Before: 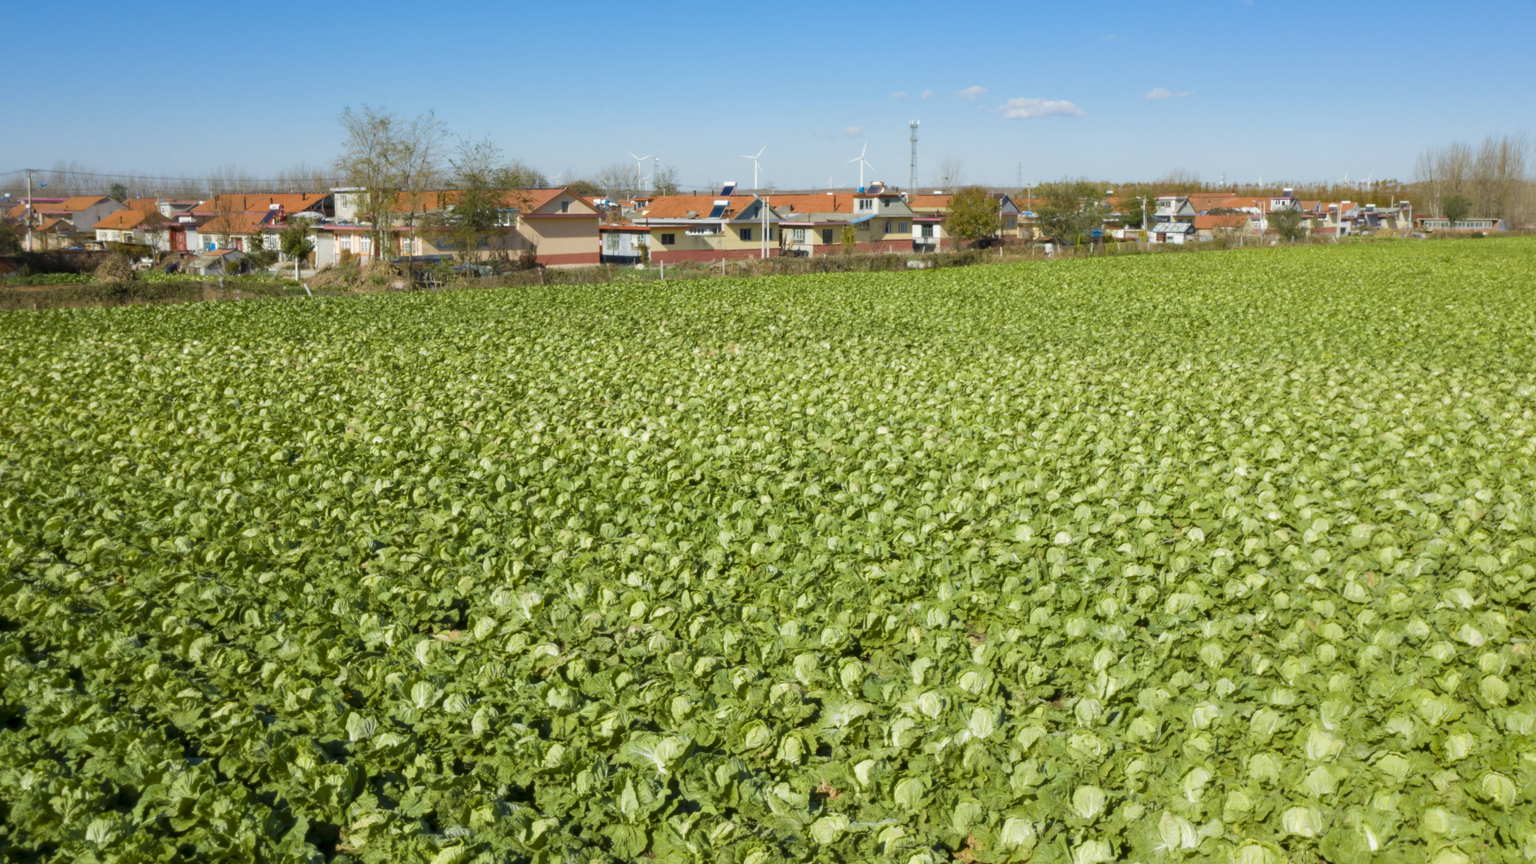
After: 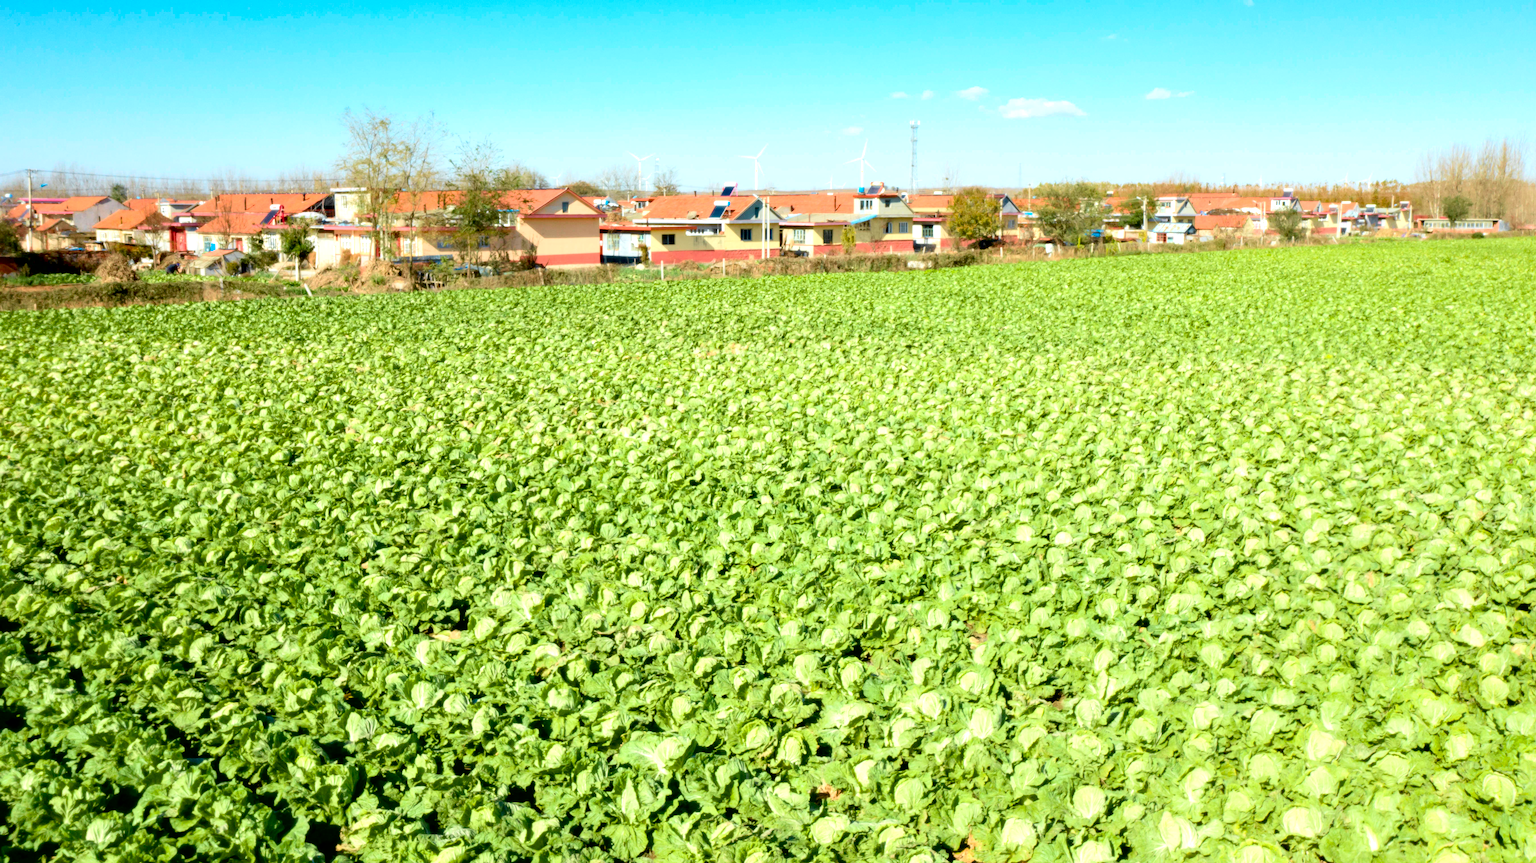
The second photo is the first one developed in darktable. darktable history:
tone curve: curves: ch0 [(0, 0) (0.058, 0.027) (0.214, 0.183) (0.304, 0.288) (0.522, 0.549) (0.658, 0.7) (0.741, 0.775) (0.844, 0.866) (0.986, 0.957)]; ch1 [(0, 0) (0.172, 0.123) (0.312, 0.296) (0.437, 0.429) (0.471, 0.469) (0.502, 0.5) (0.513, 0.515) (0.572, 0.603) (0.617, 0.653) (0.68, 0.724) (0.889, 0.924) (1, 1)]; ch2 [(0, 0) (0.411, 0.424) (0.489, 0.49) (0.502, 0.5) (0.517, 0.519) (0.549, 0.578) (0.604, 0.628) (0.693, 0.686) (1, 1)], color space Lab, independent channels, preserve colors none
exposure: black level correction 0.008, exposure 0.979 EV, compensate highlight preservation false
